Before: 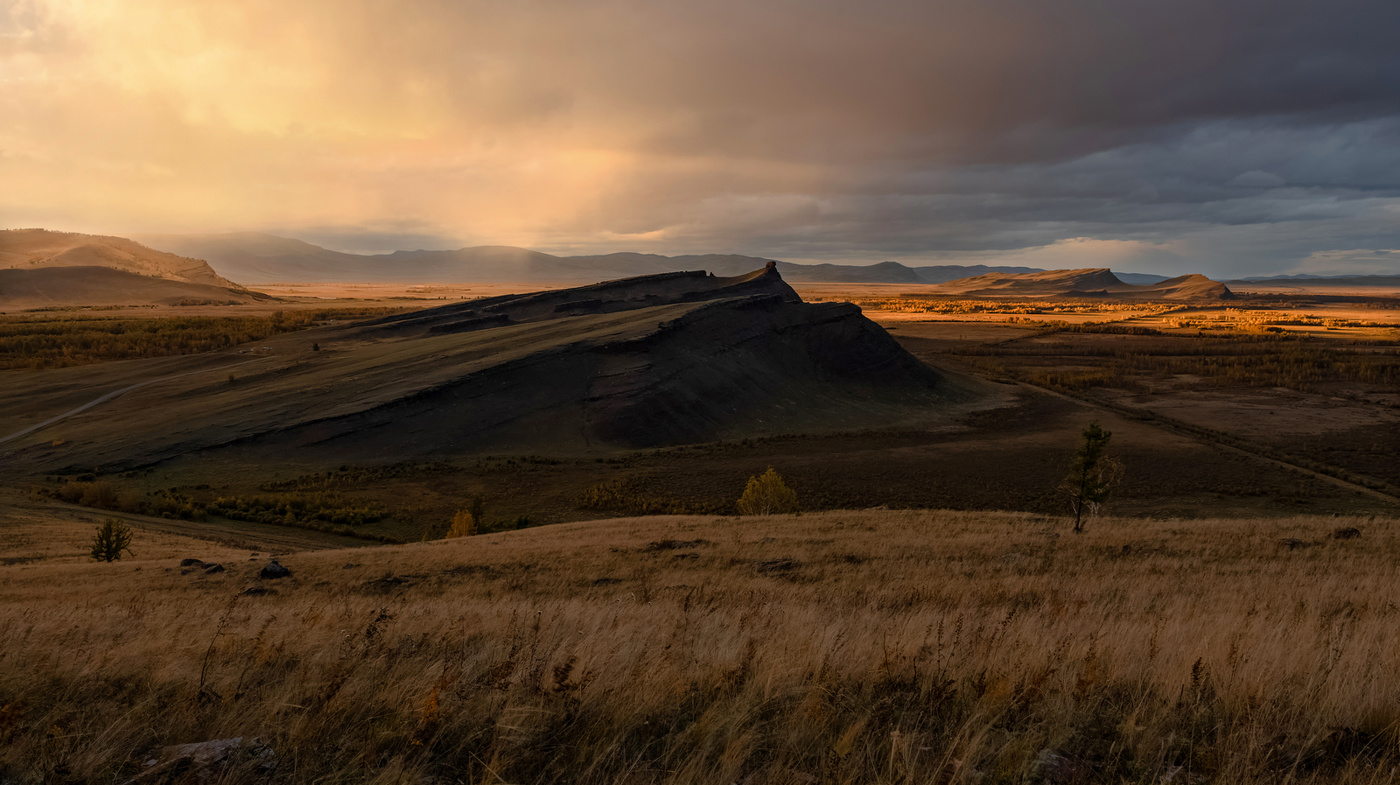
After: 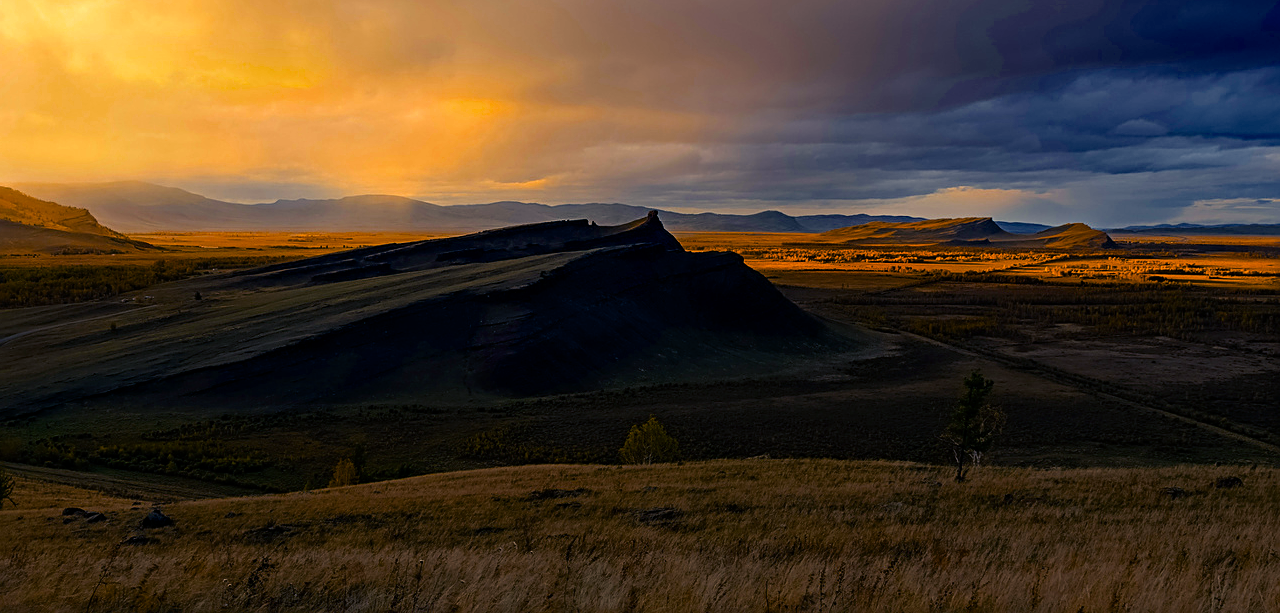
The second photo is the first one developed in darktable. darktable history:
crop: left 8.494%, top 6.549%, bottom 15.241%
color balance rgb: shadows lift › luminance -41.023%, shadows lift › chroma 14.196%, shadows lift › hue 260.76°, power › chroma 0.237%, power › hue 62.15°, linear chroma grading › global chroma 10.375%, perceptual saturation grading › global saturation 31.264%, global vibrance 9.554%, contrast 14.925%, saturation formula JzAzBz (2021)
sharpen: on, module defaults
